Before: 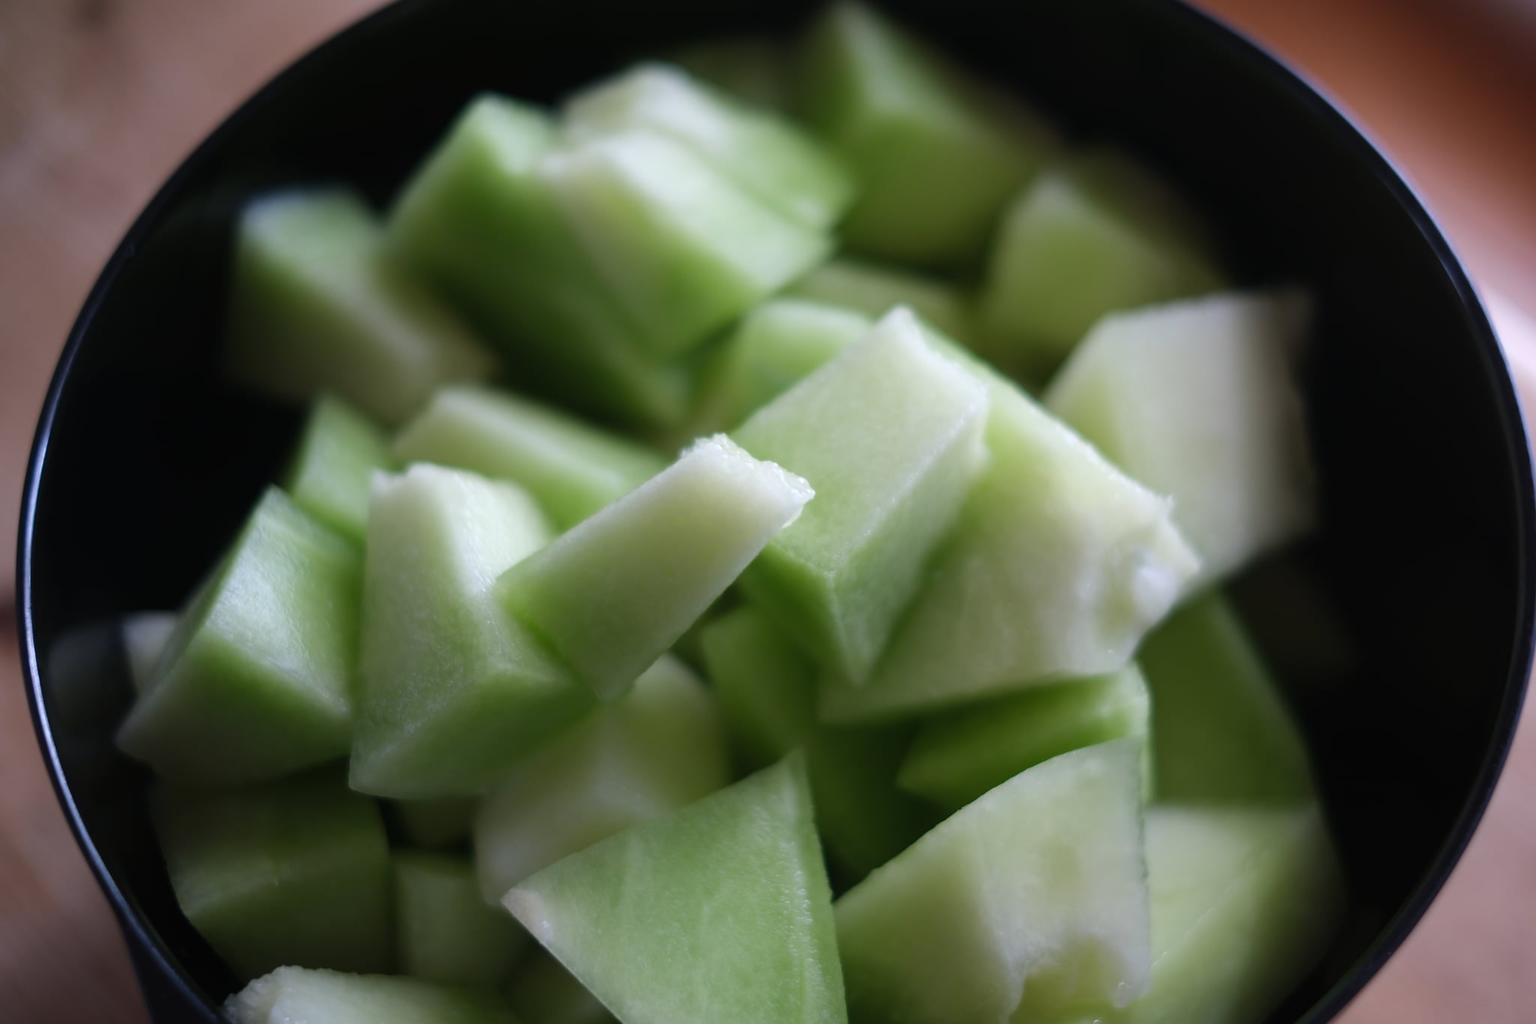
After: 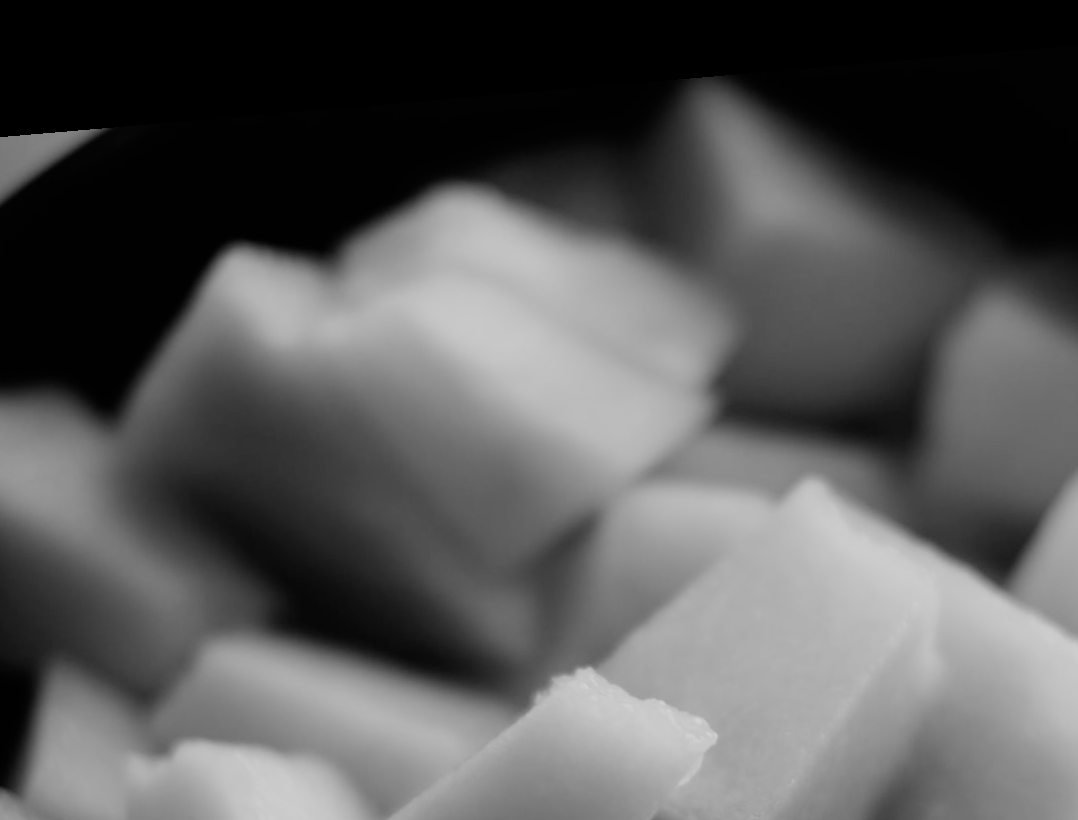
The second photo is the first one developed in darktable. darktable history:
filmic rgb: black relative exposure -7.65 EV, white relative exposure 4.56 EV, hardness 3.61
crop: left 19.556%, right 30.401%, bottom 46.458%
rotate and perspective: rotation -4.86°, automatic cropping off
monochrome: on, module defaults
